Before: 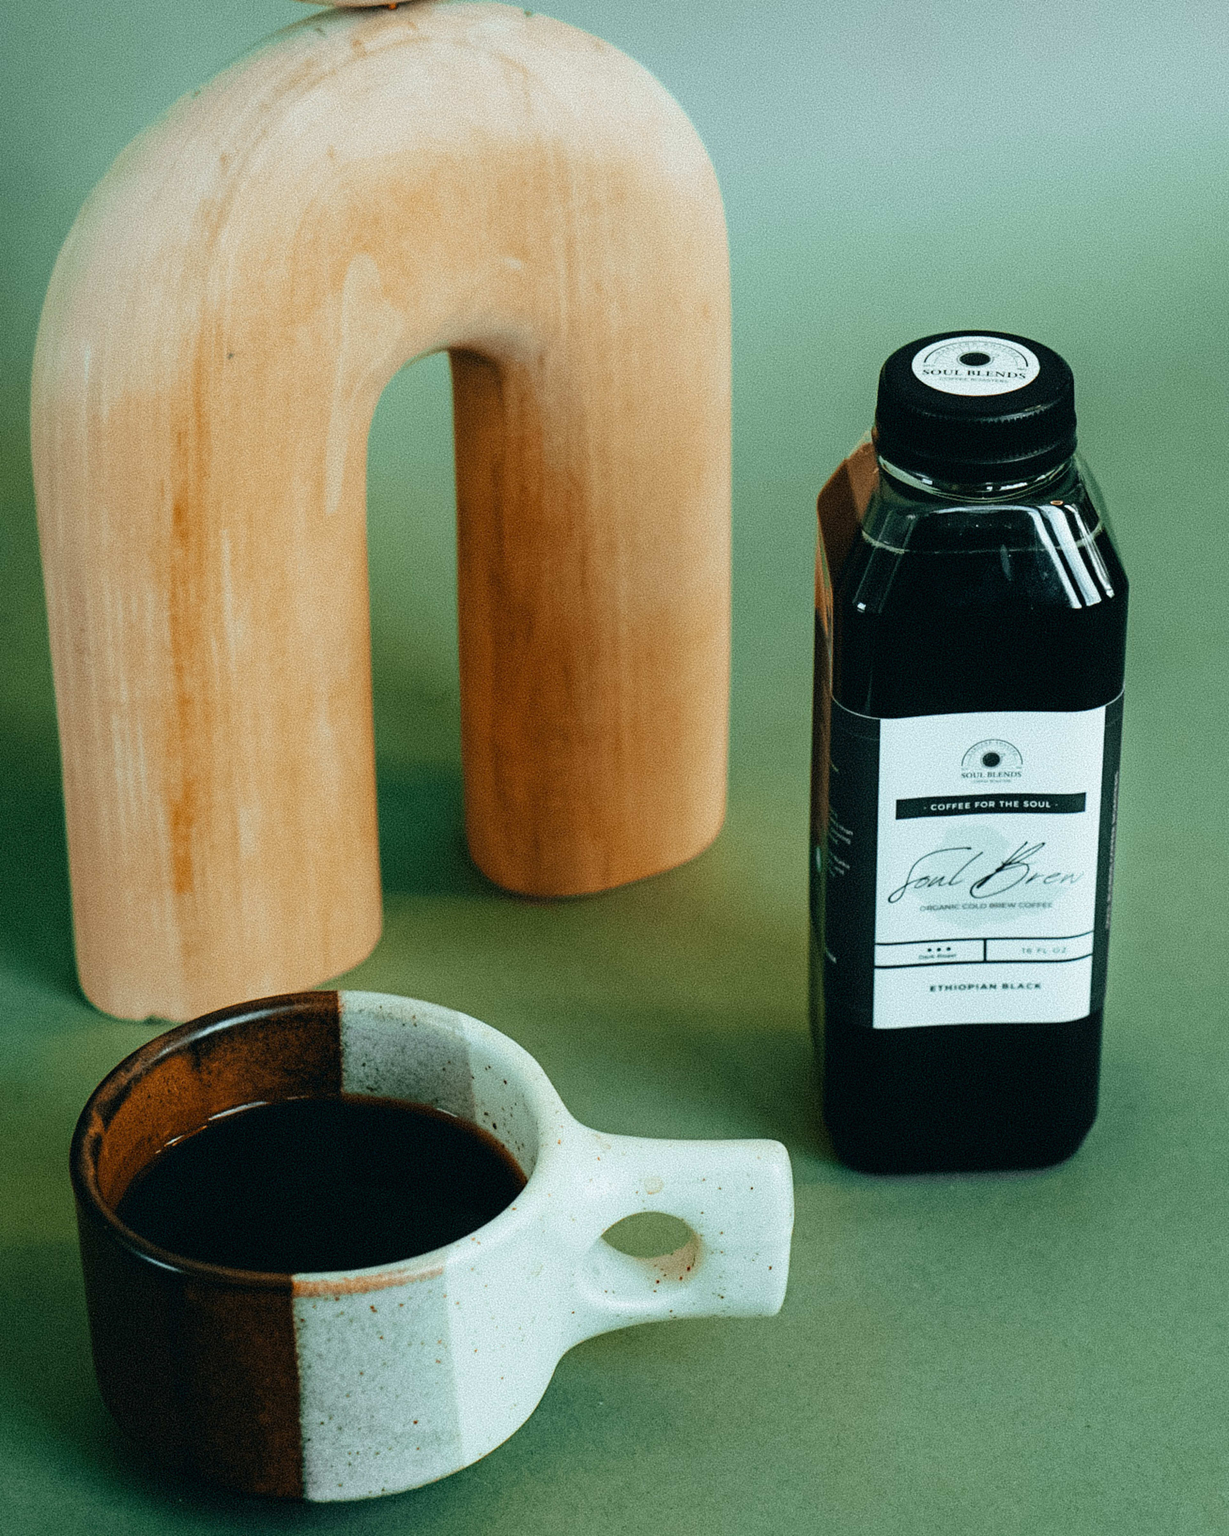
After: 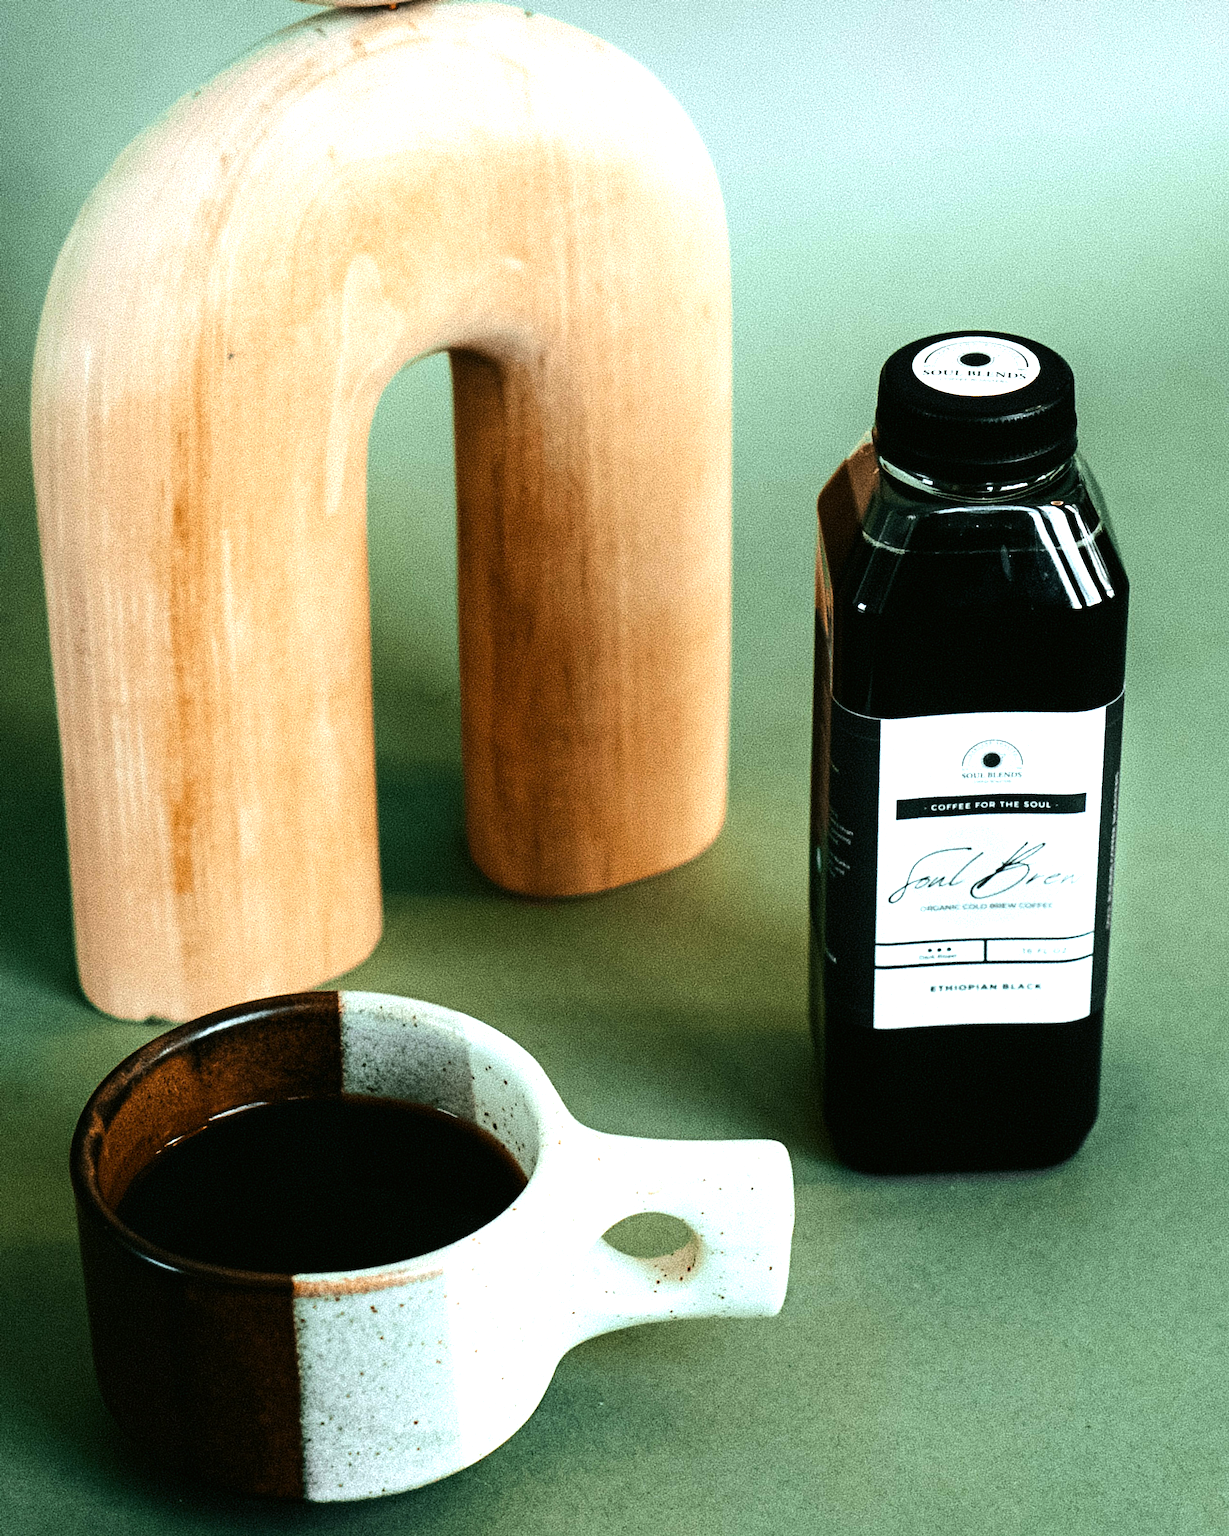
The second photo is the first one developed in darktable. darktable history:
tone equalizer: -8 EV -1.08 EV, -7 EV -1.01 EV, -6 EV -0.867 EV, -5 EV -0.578 EV, -3 EV 0.578 EV, -2 EV 0.867 EV, -1 EV 1.01 EV, +0 EV 1.08 EV, edges refinement/feathering 500, mask exposure compensation -1.57 EV, preserve details no
color correction: highlights a* 3.12, highlights b* -1.55, shadows a* -0.101, shadows b* 2.52, saturation 0.98
